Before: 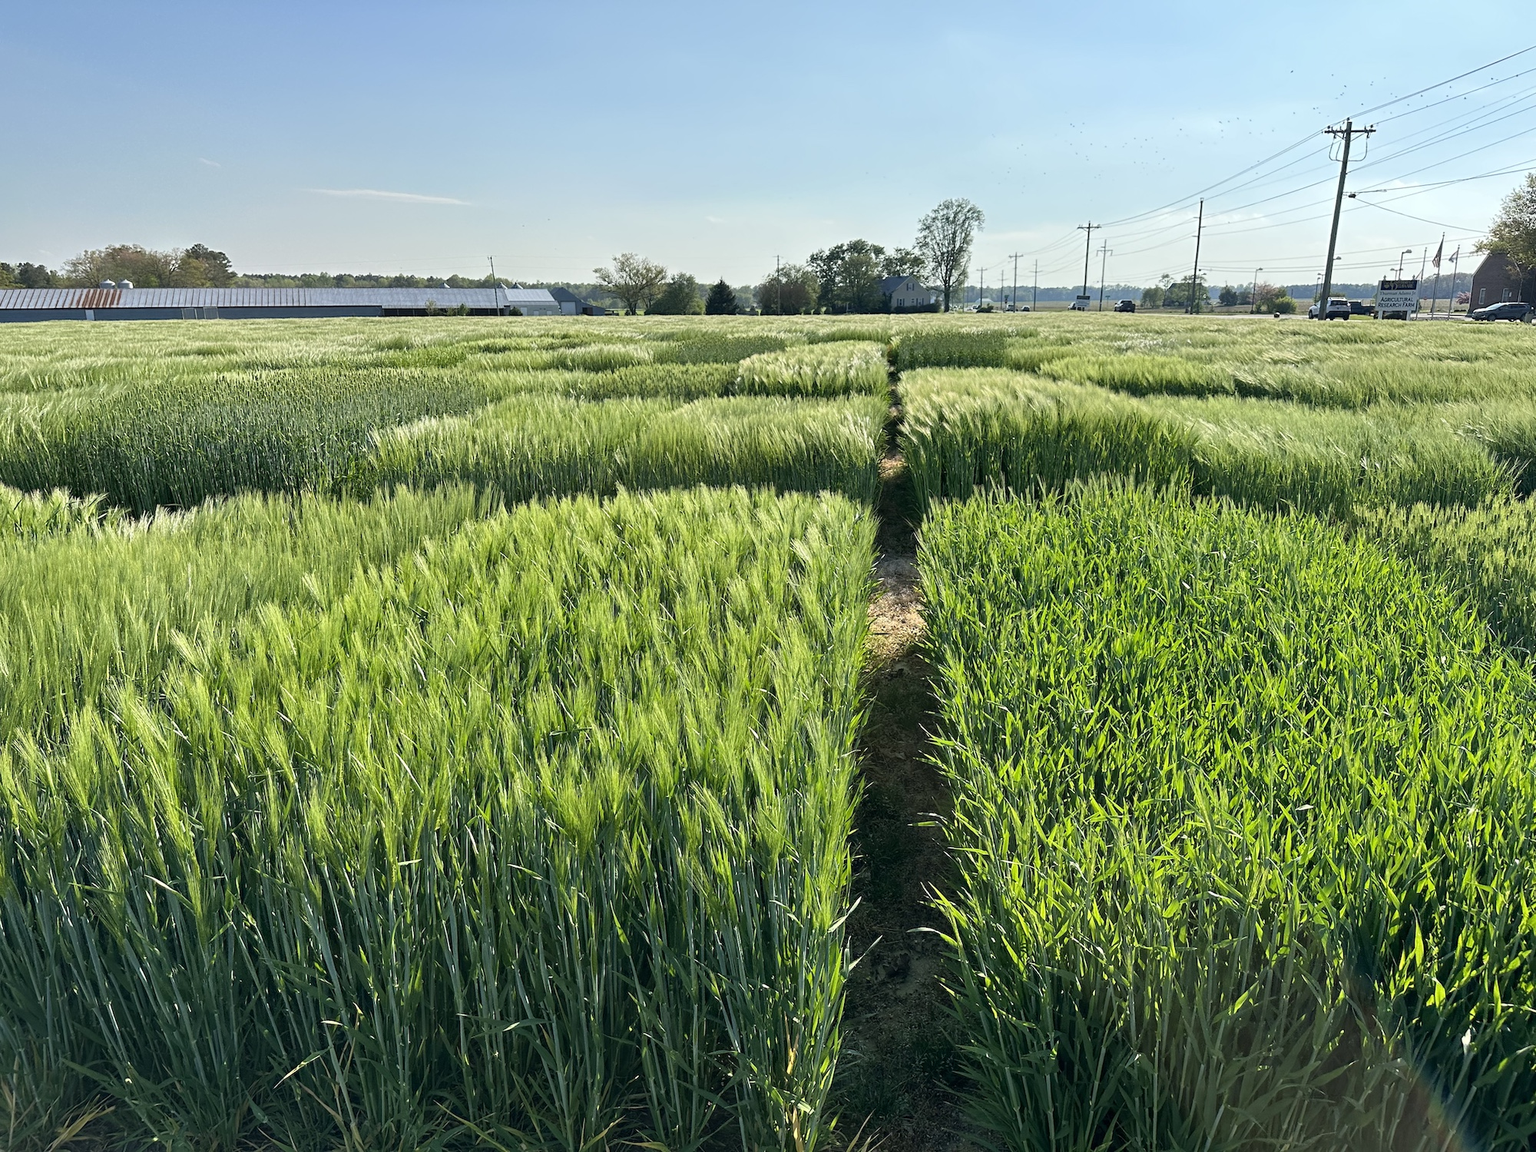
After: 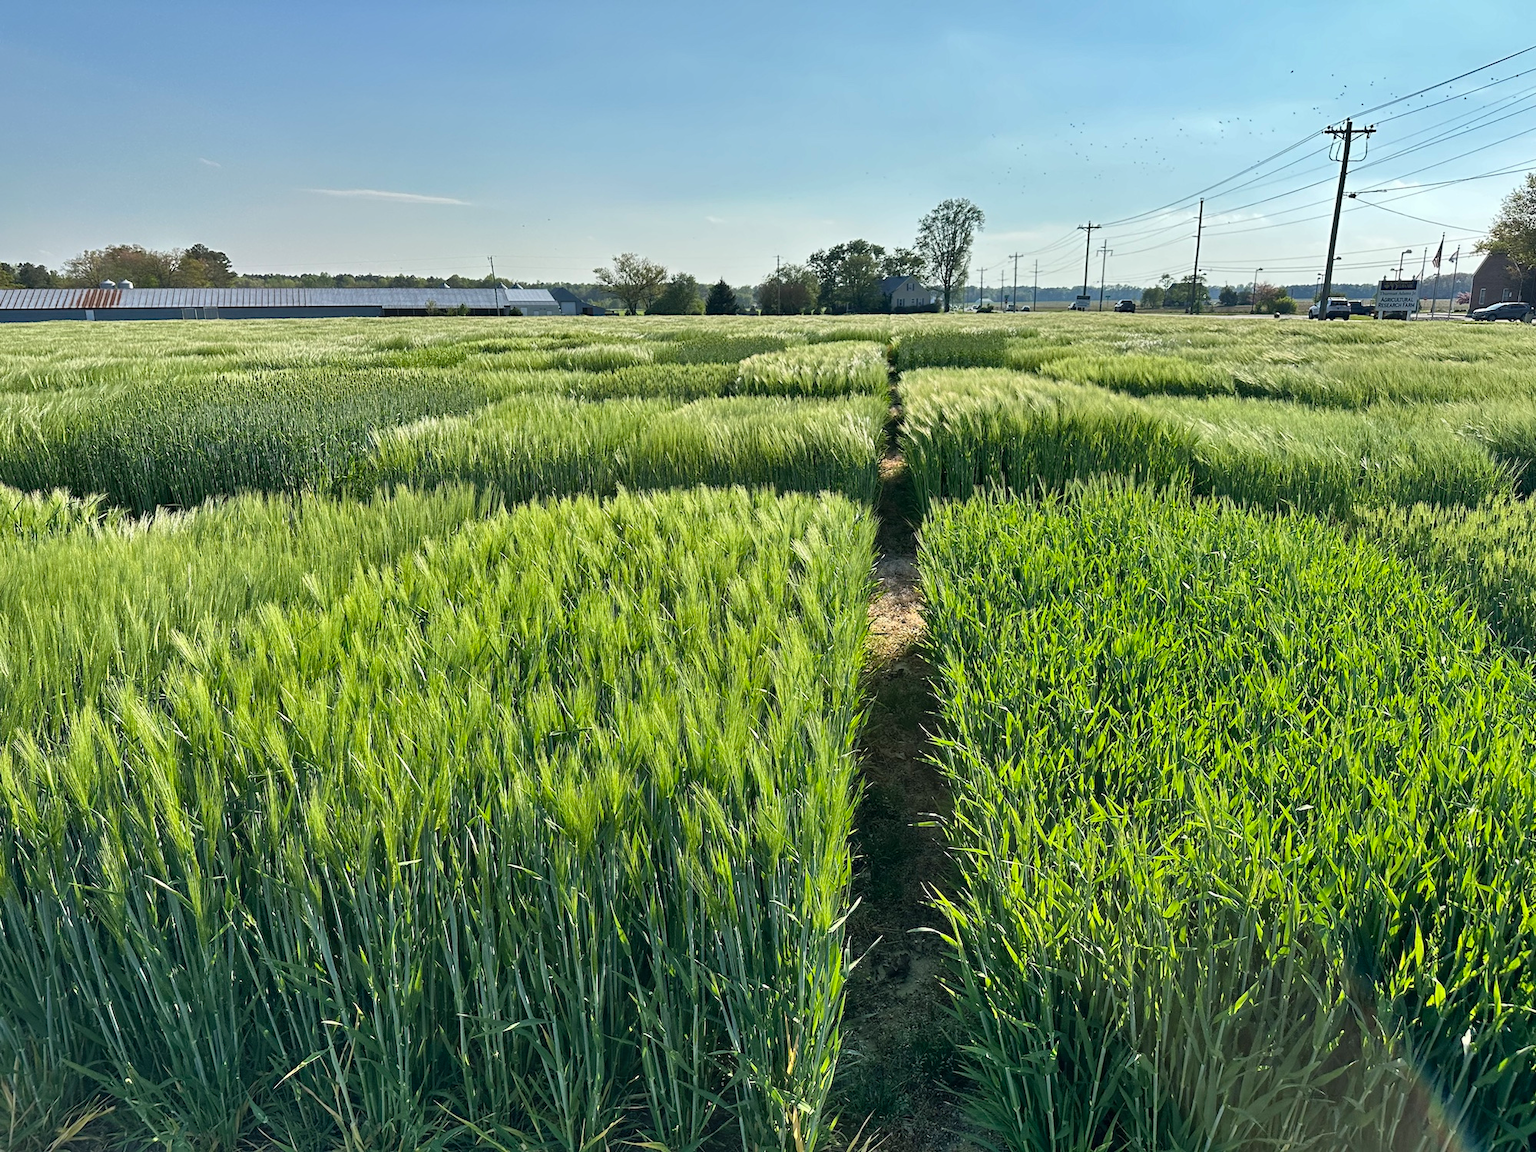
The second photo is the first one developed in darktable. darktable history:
color correction: highlights b* -0.043
shadows and highlights: shadows color adjustment 97.66%, soften with gaussian
